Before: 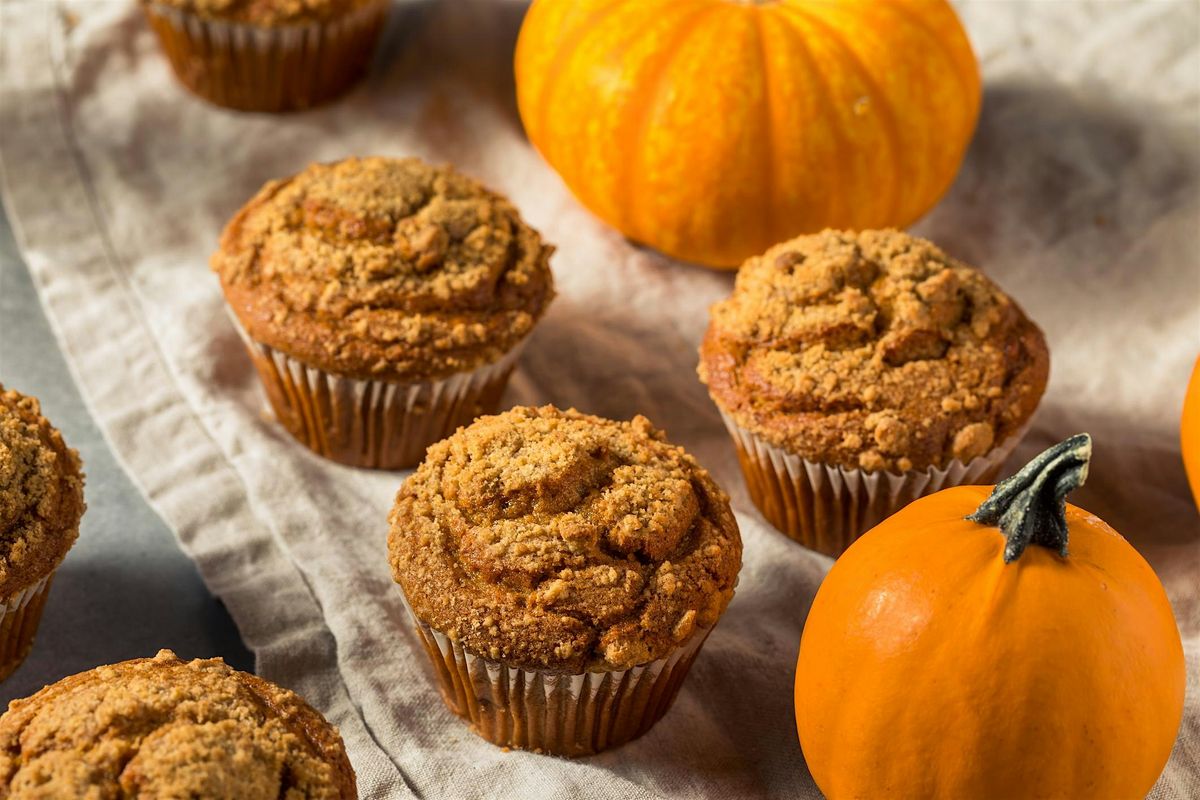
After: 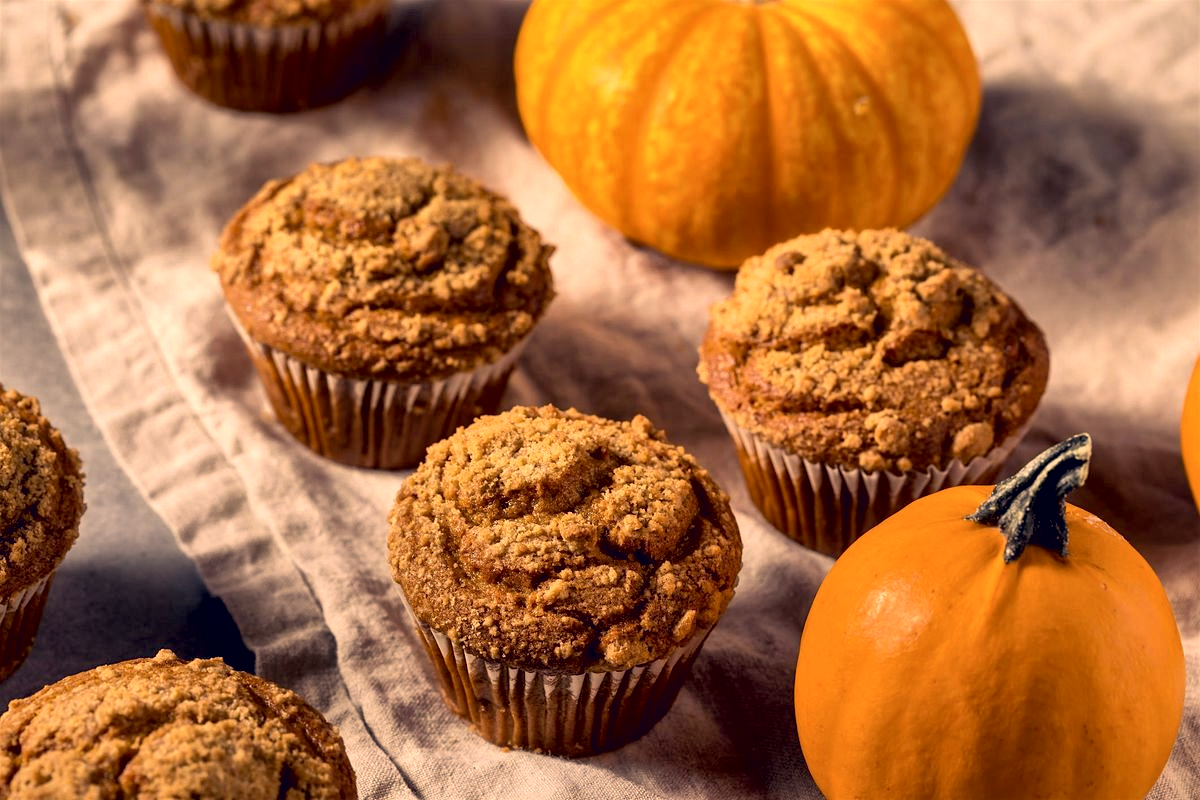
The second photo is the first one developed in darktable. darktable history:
local contrast: mode bilateral grid, contrast 20, coarseness 49, detail 150%, midtone range 0.2
exposure: black level correction 0.013, compensate highlight preservation false
color correction: highlights a* 20.05, highlights b* 27.41, shadows a* 3.42, shadows b* -16.85, saturation 0.764
